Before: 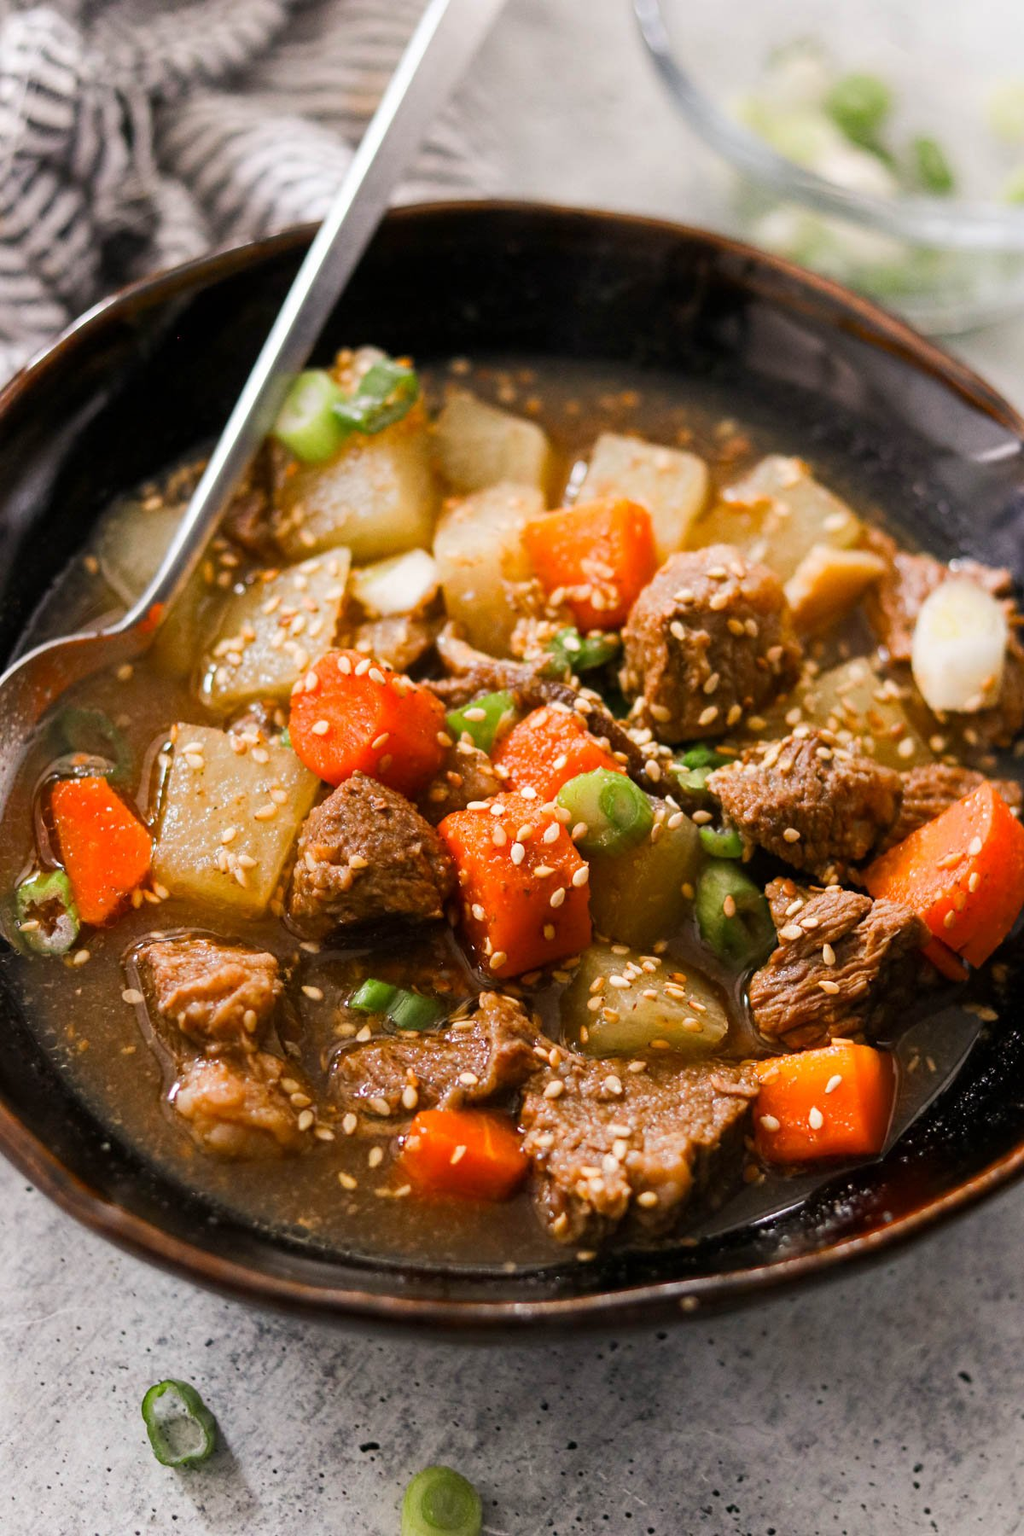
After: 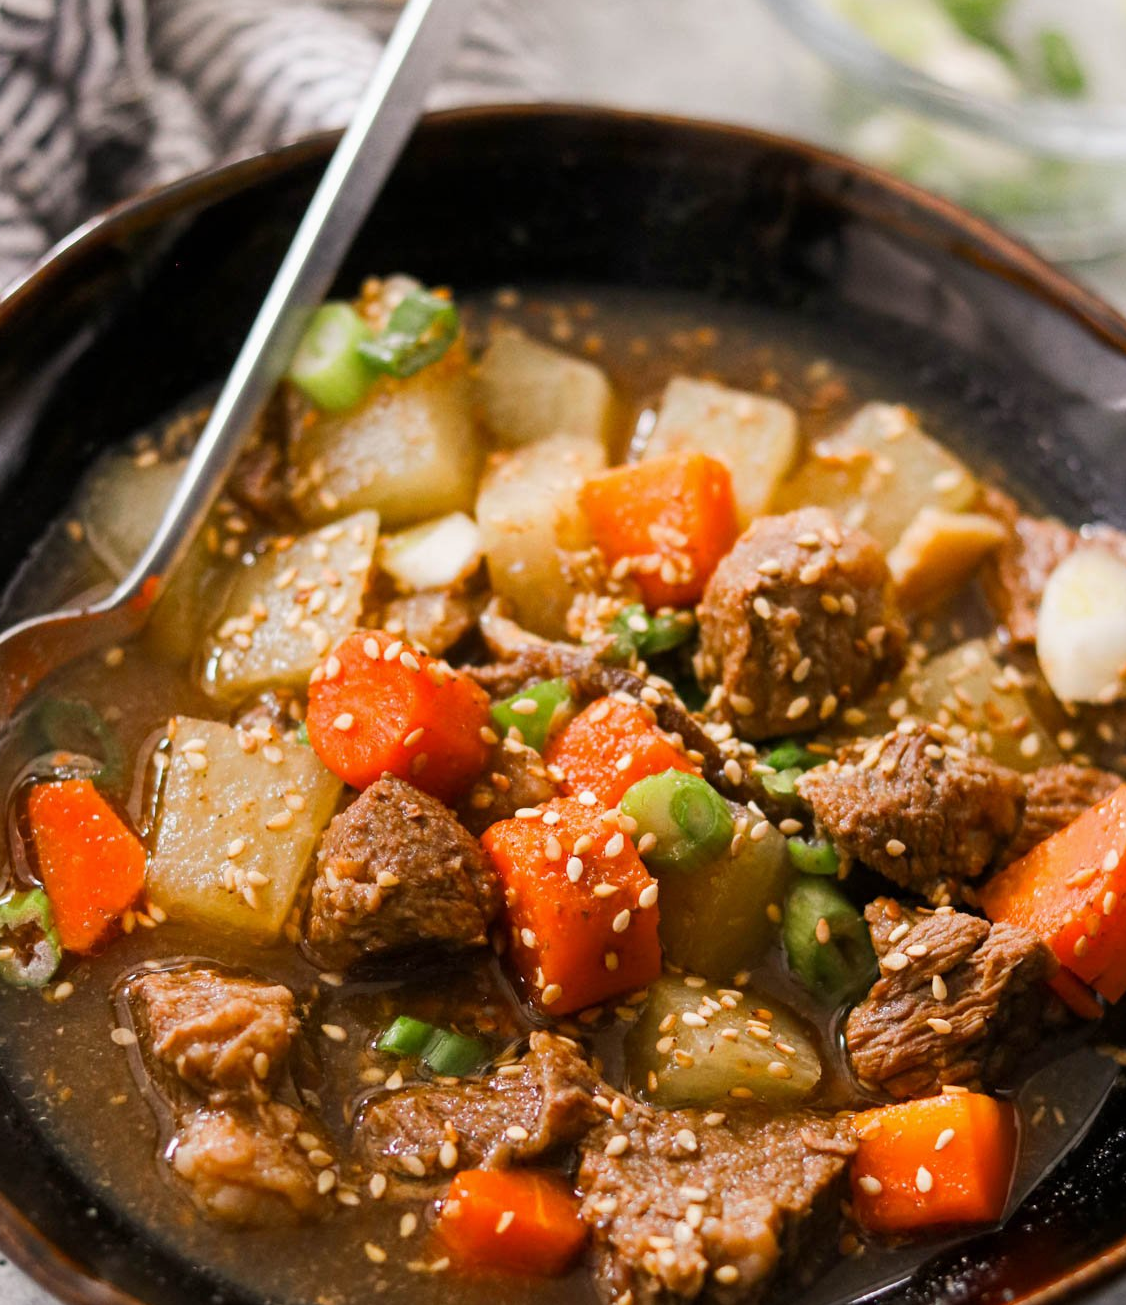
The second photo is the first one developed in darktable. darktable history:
crop: left 2.737%, top 7.287%, right 3.421%, bottom 20.179%
tone equalizer: -7 EV 0.18 EV, -6 EV 0.12 EV, -5 EV 0.08 EV, -4 EV 0.04 EV, -2 EV -0.02 EV, -1 EV -0.04 EV, +0 EV -0.06 EV, luminance estimator HSV value / RGB max
